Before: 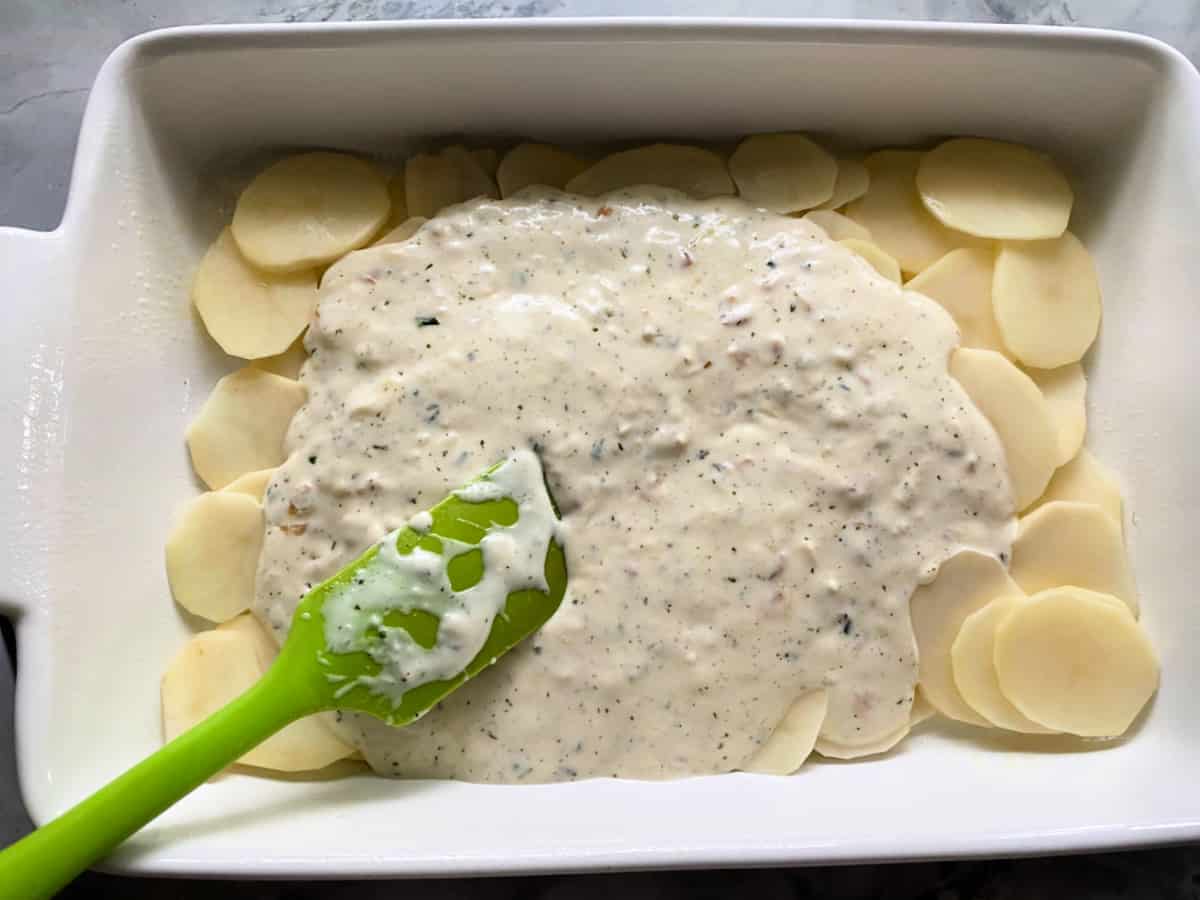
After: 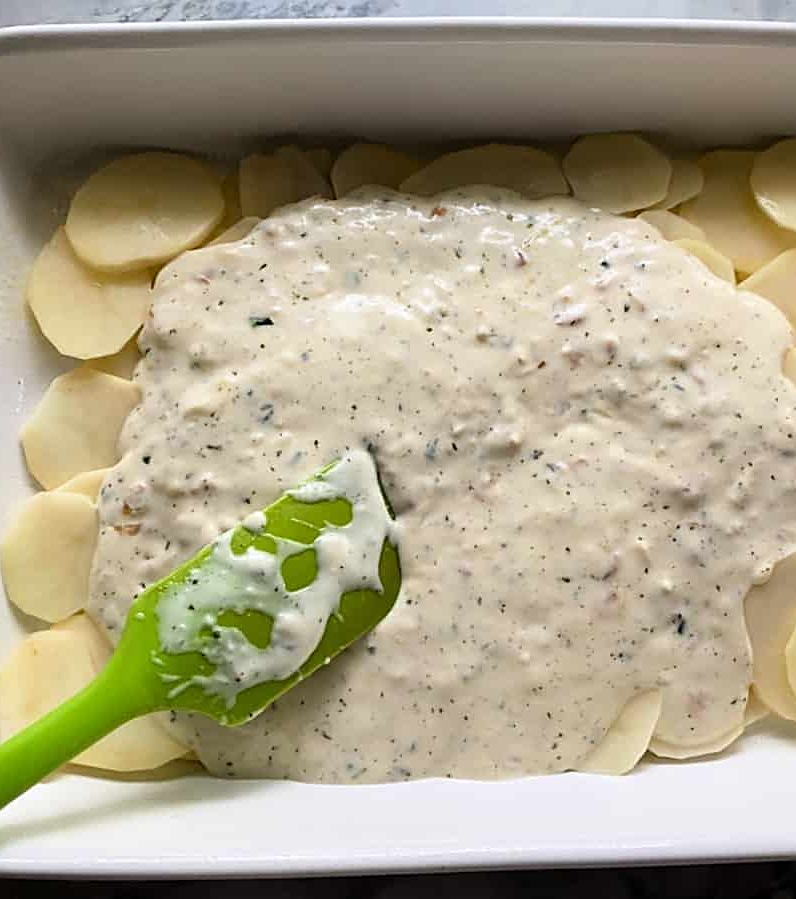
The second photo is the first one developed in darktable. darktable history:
crop and rotate: left 13.867%, right 19.736%
sharpen: on, module defaults
